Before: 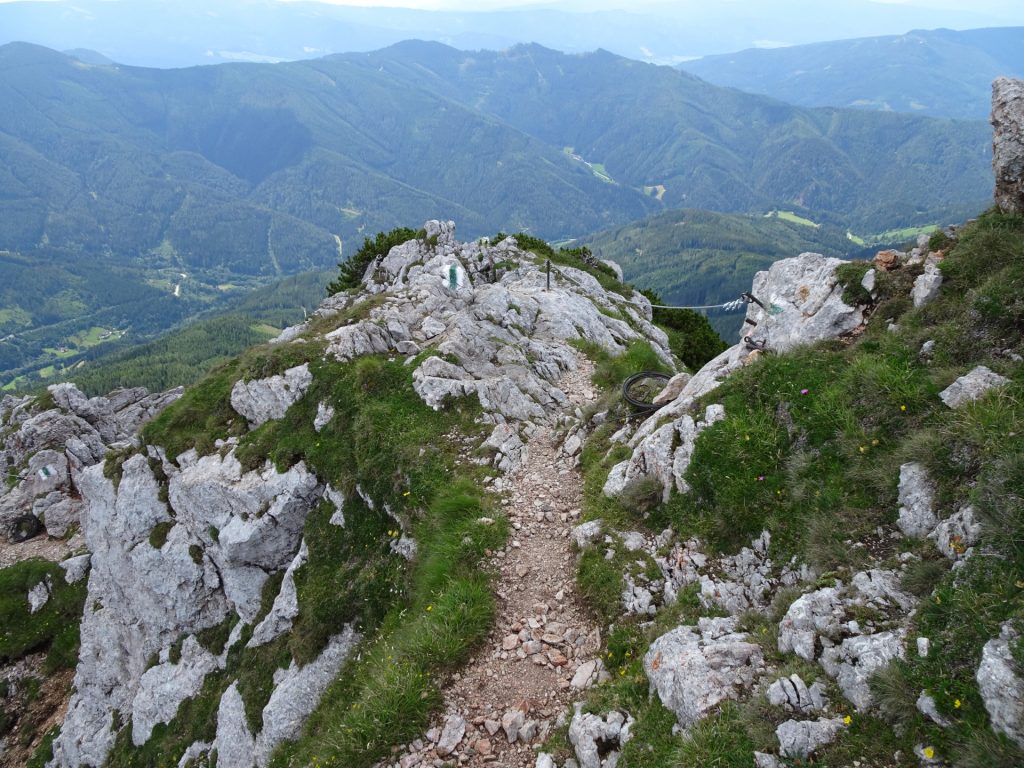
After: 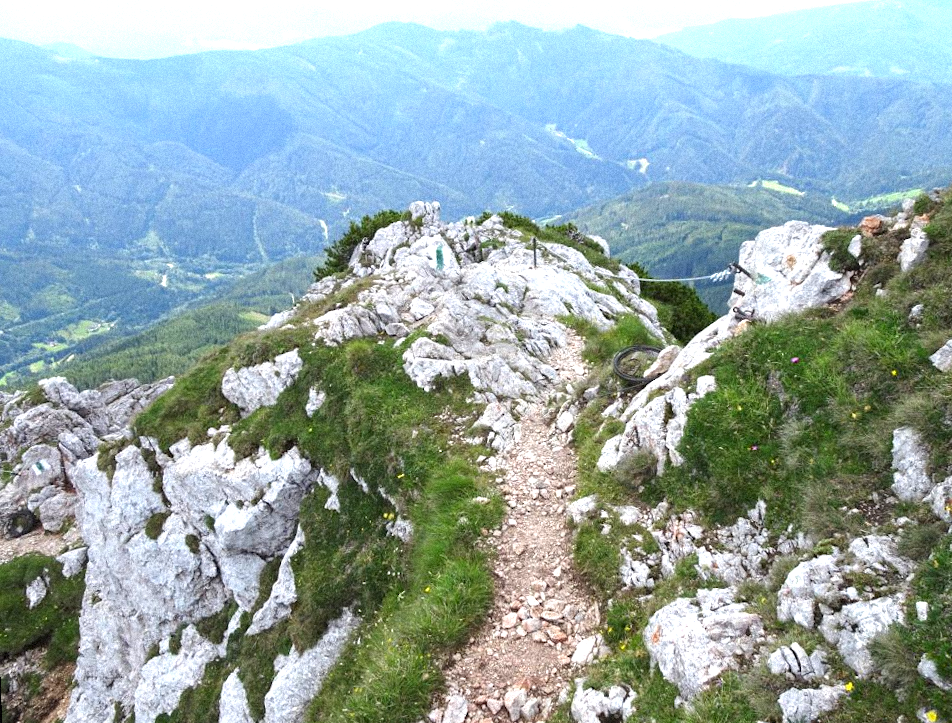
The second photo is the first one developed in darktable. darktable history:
rotate and perspective: rotation -2°, crop left 0.022, crop right 0.978, crop top 0.049, crop bottom 0.951
grain: mid-tones bias 0%
crop and rotate: right 5.167%
exposure: exposure 1.061 EV, compensate highlight preservation false
